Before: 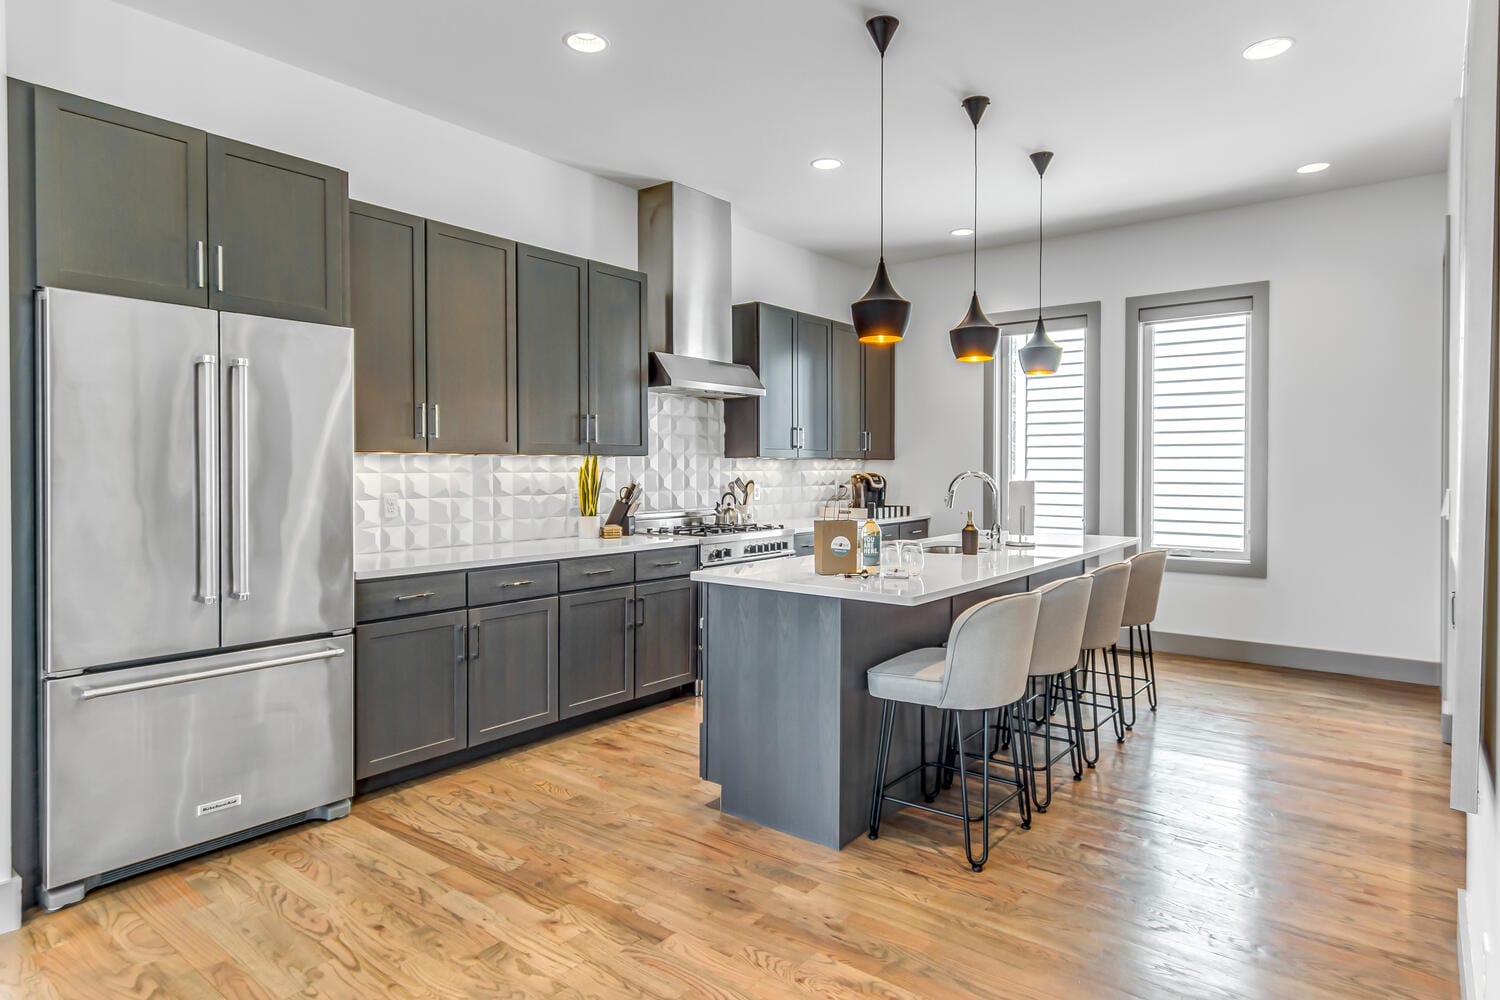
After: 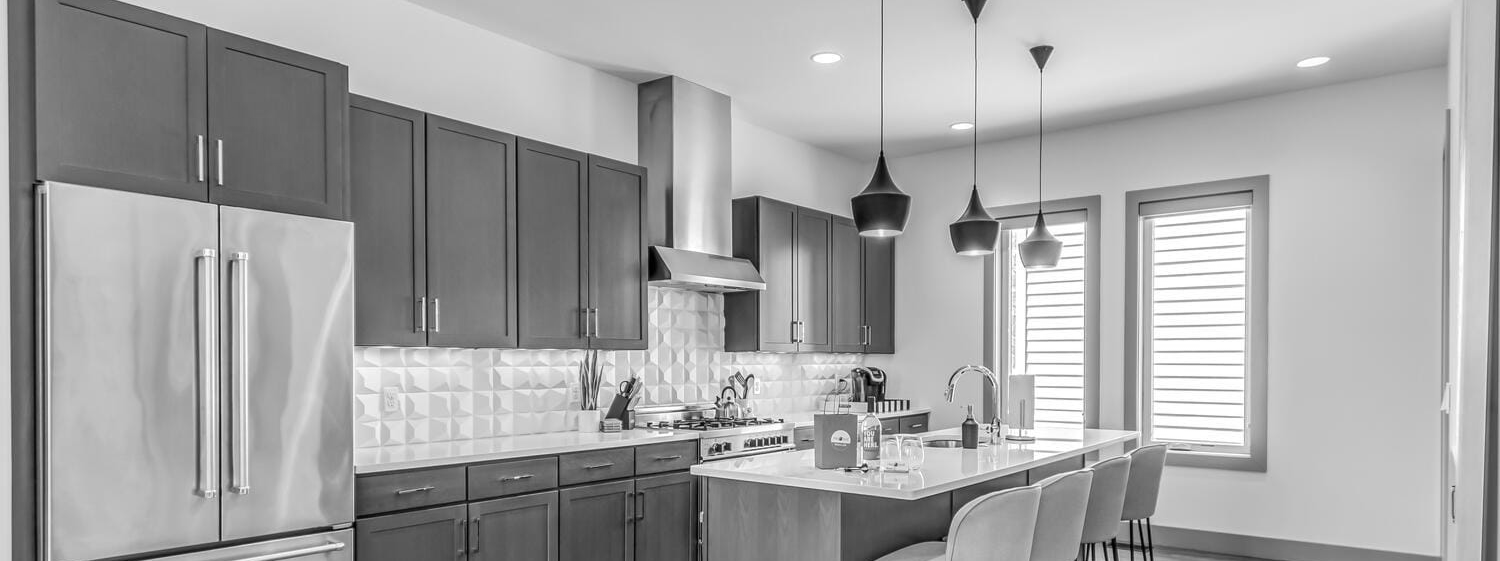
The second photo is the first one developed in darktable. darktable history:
monochrome: on, module defaults
crop and rotate: top 10.605%, bottom 33.274%
